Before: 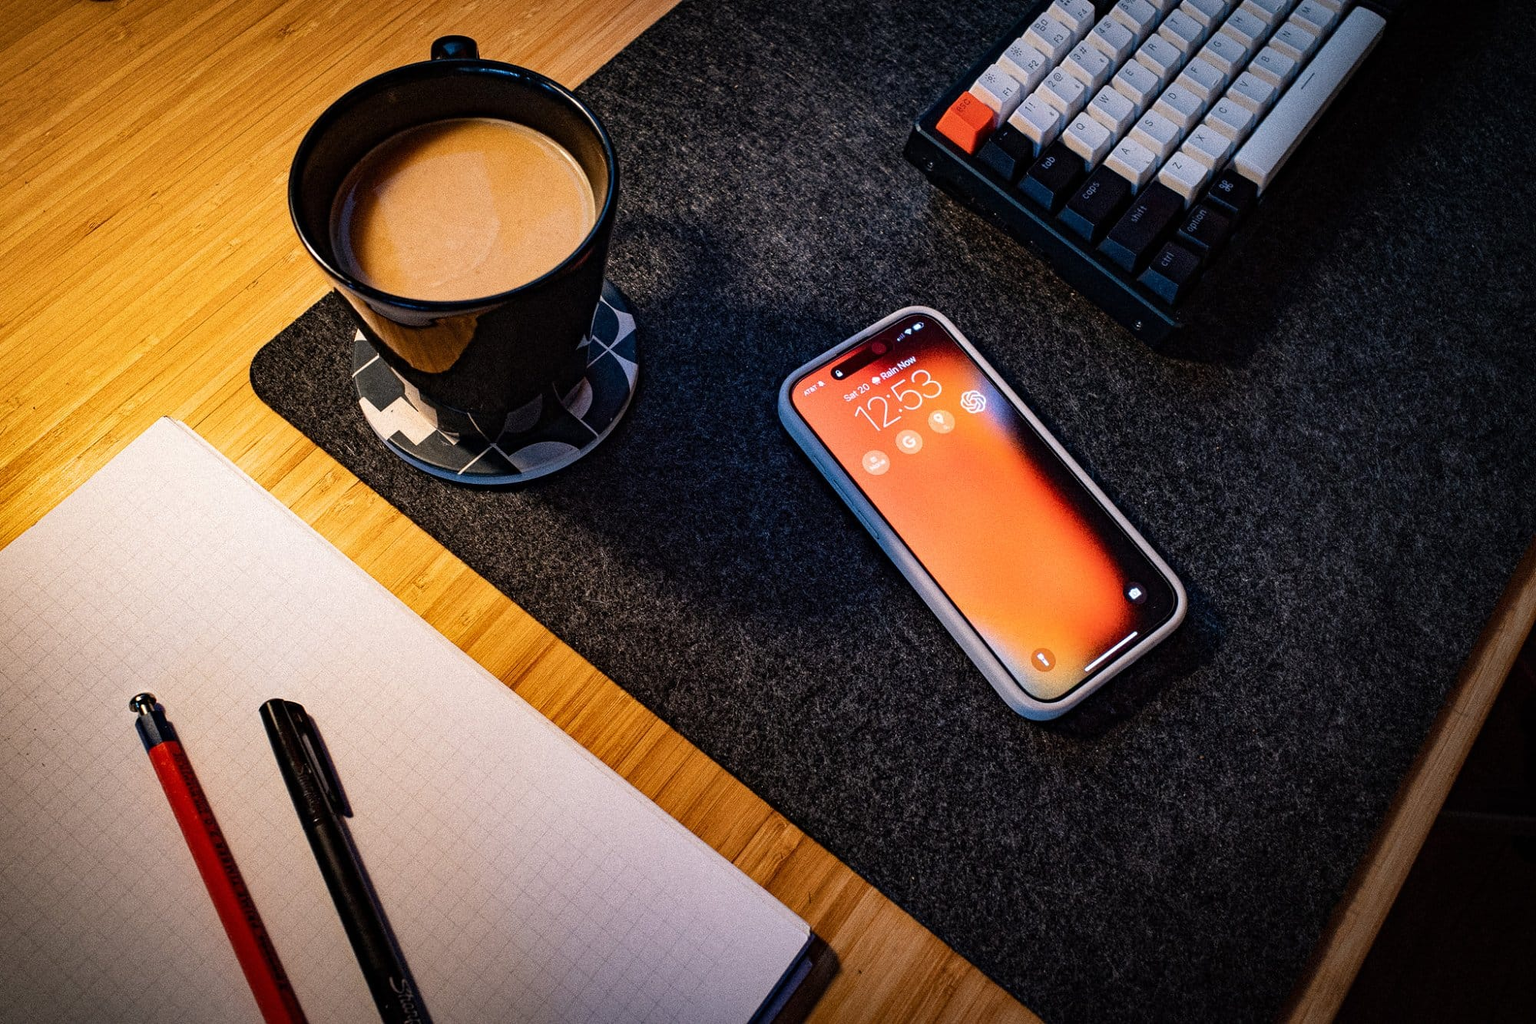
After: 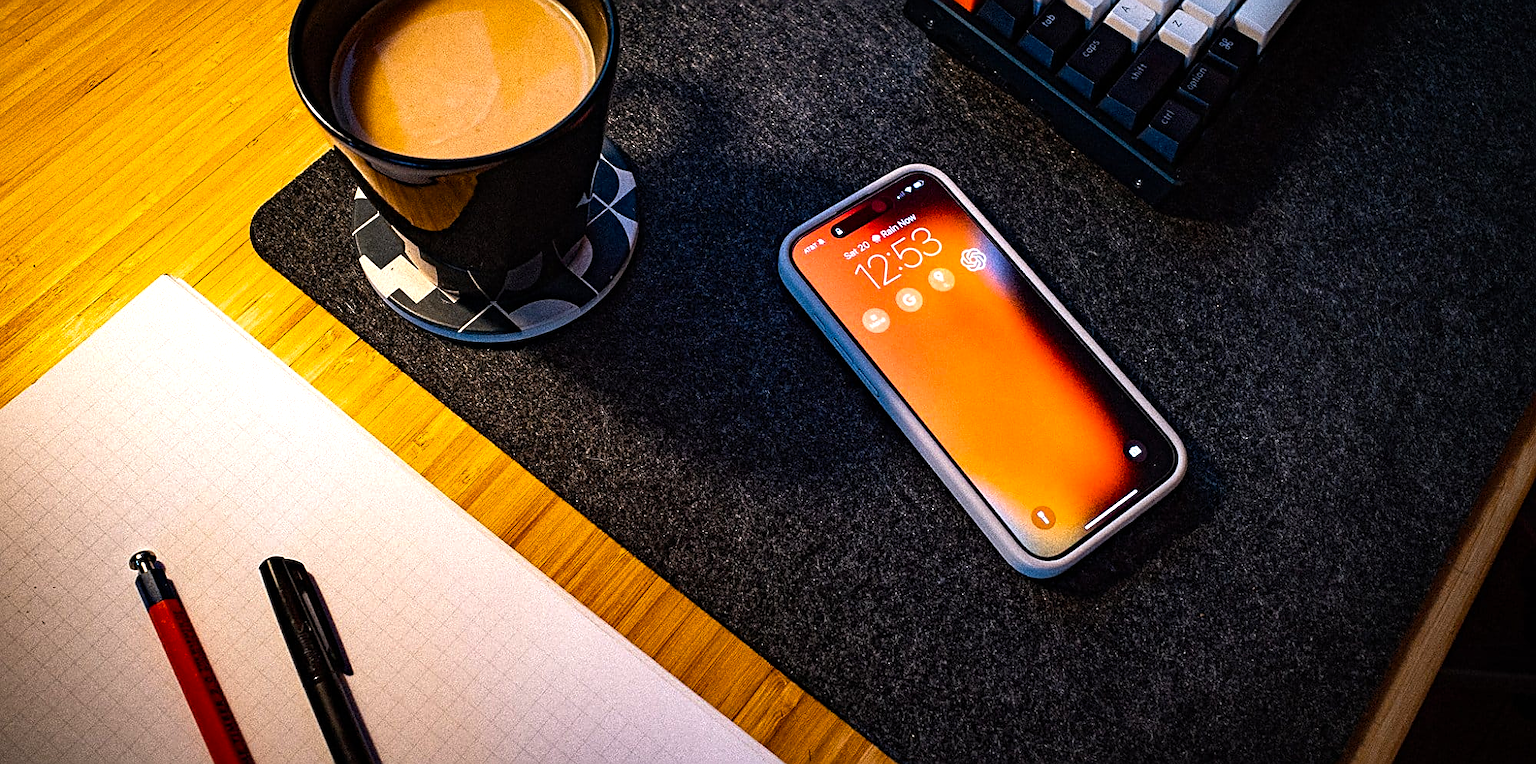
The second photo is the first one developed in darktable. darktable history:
crop: top 13.92%, bottom 11.437%
sharpen: on, module defaults
color balance rgb: perceptual saturation grading › global saturation 29.485%, perceptual brilliance grading › highlights 10.802%, perceptual brilliance grading › shadows -11.109%
